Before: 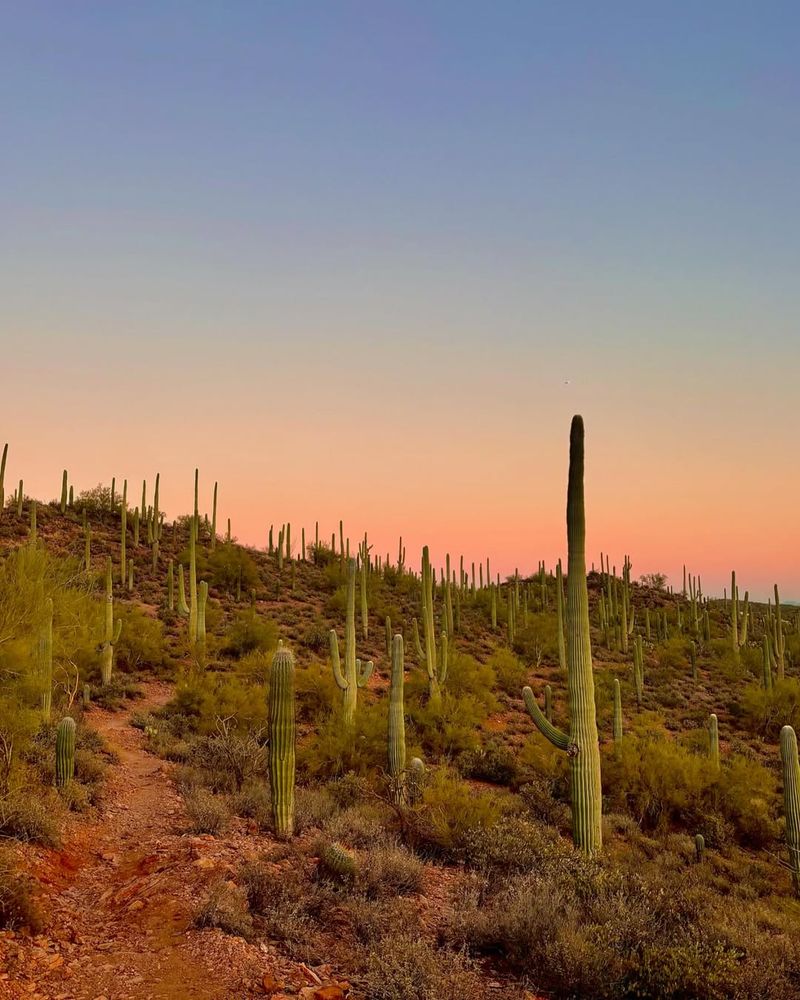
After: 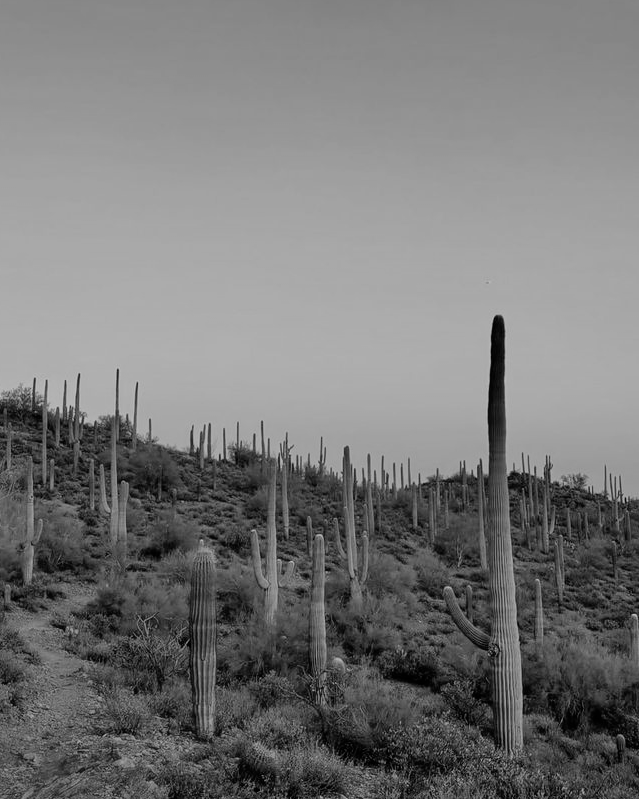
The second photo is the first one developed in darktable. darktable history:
crop and rotate: left 10.071%, top 10.071%, right 10.02%, bottom 10.02%
monochrome: a -6.99, b 35.61, size 1.4
filmic rgb: black relative exposure -7.48 EV, white relative exposure 4.83 EV, hardness 3.4, color science v6 (2022)
